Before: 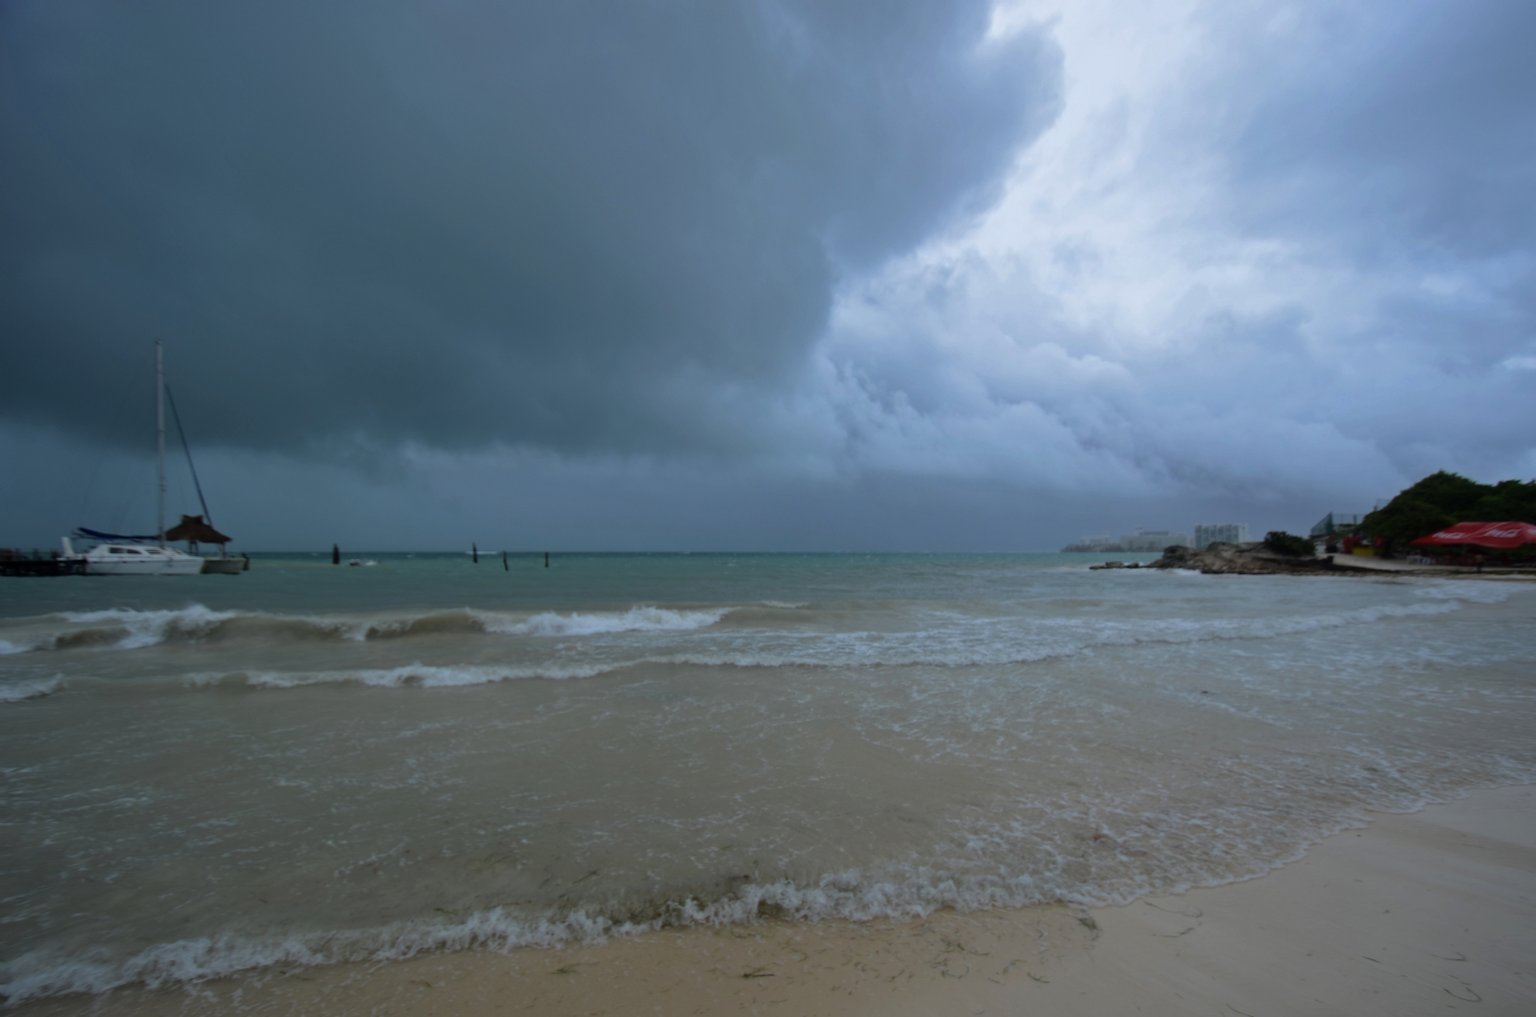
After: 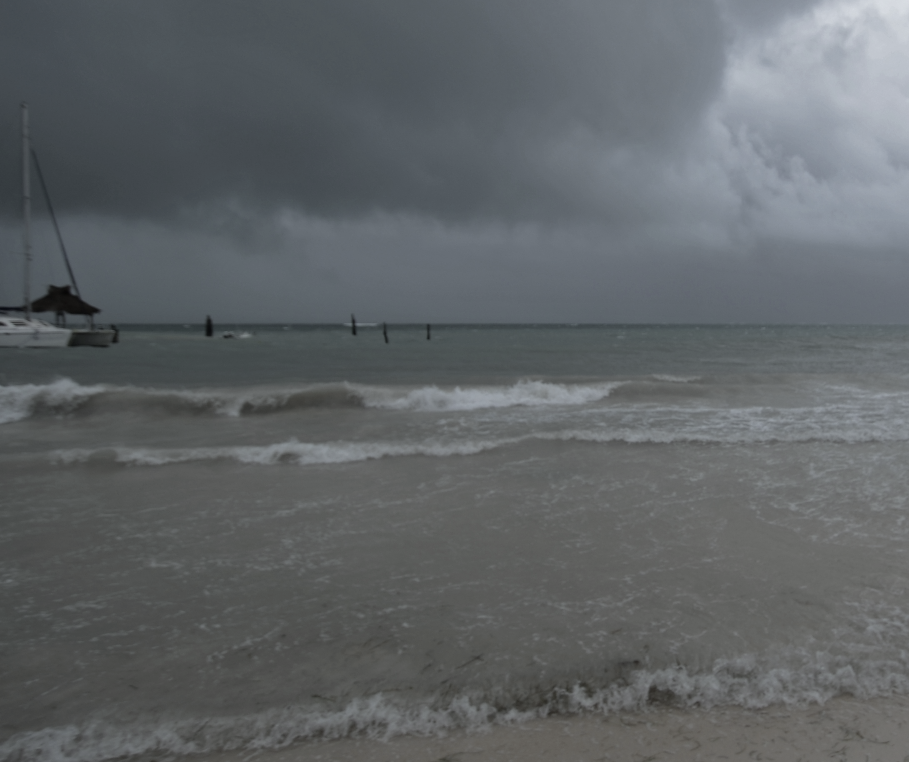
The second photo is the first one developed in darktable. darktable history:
color zones: curves: ch1 [(0, 0.153) (0.143, 0.15) (0.286, 0.151) (0.429, 0.152) (0.571, 0.152) (0.714, 0.151) (0.857, 0.151) (1, 0.153)]
crop: left 8.862%, top 23.711%, right 34.317%, bottom 4.276%
